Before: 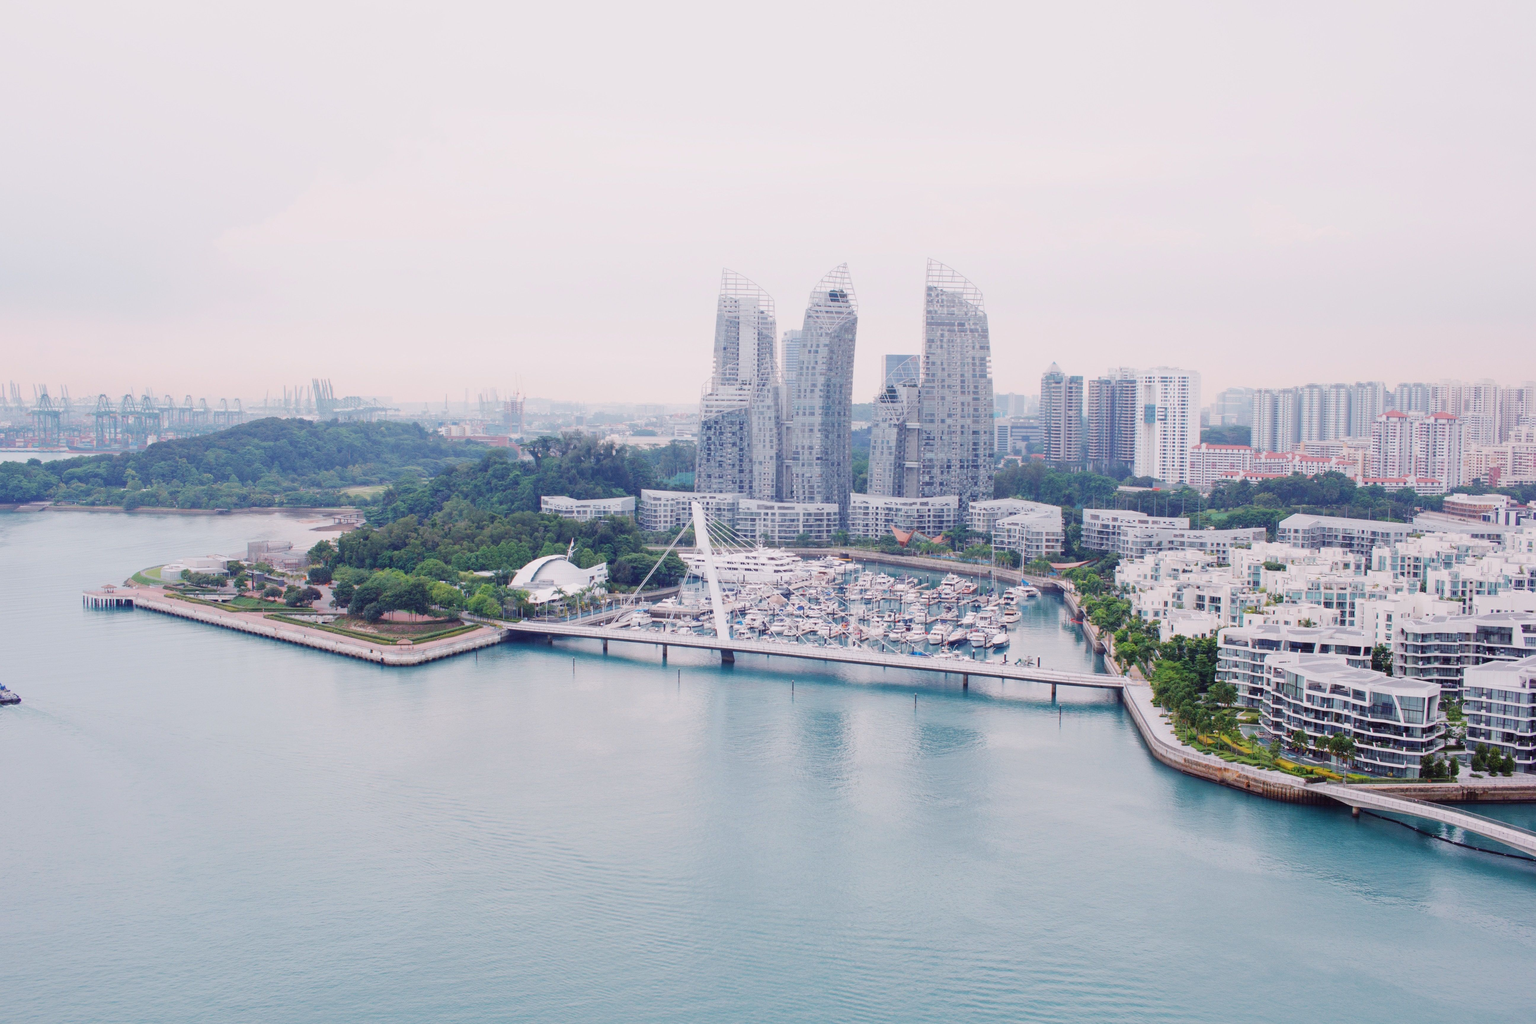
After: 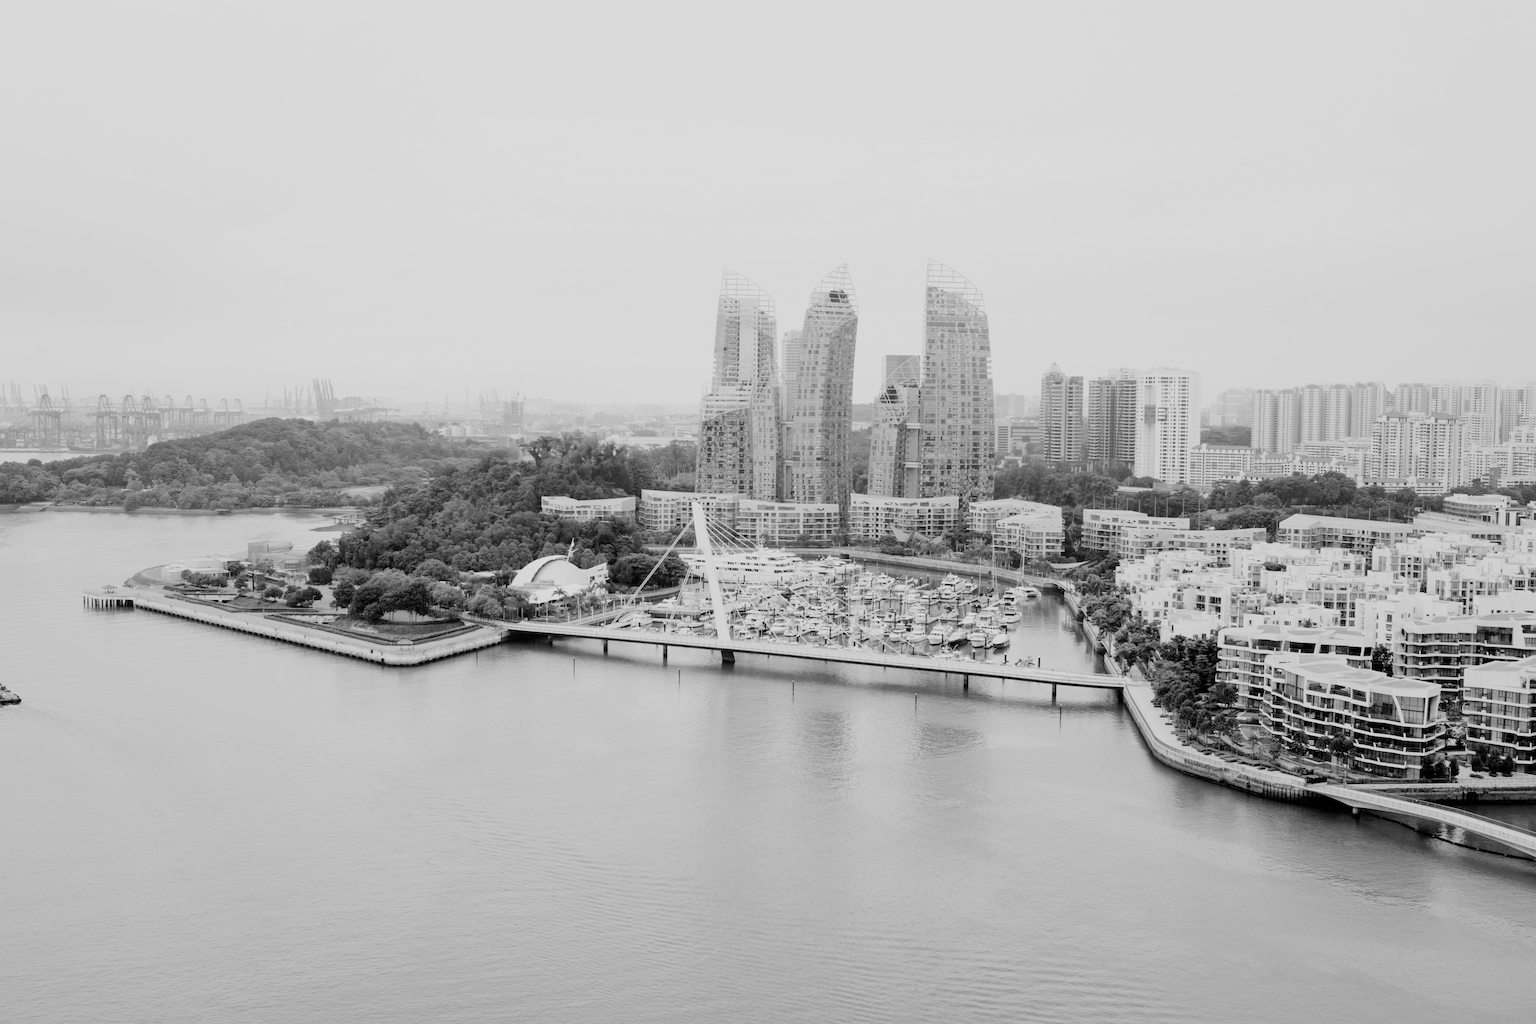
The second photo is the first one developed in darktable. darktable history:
filmic rgb: black relative exposure -5.1 EV, white relative exposure 3.55 EV, hardness 3.18, contrast 1.3, highlights saturation mix -49.38%, add noise in highlights 0.002, preserve chrominance luminance Y, color science v3 (2019), use custom middle-gray values true, contrast in highlights soft
